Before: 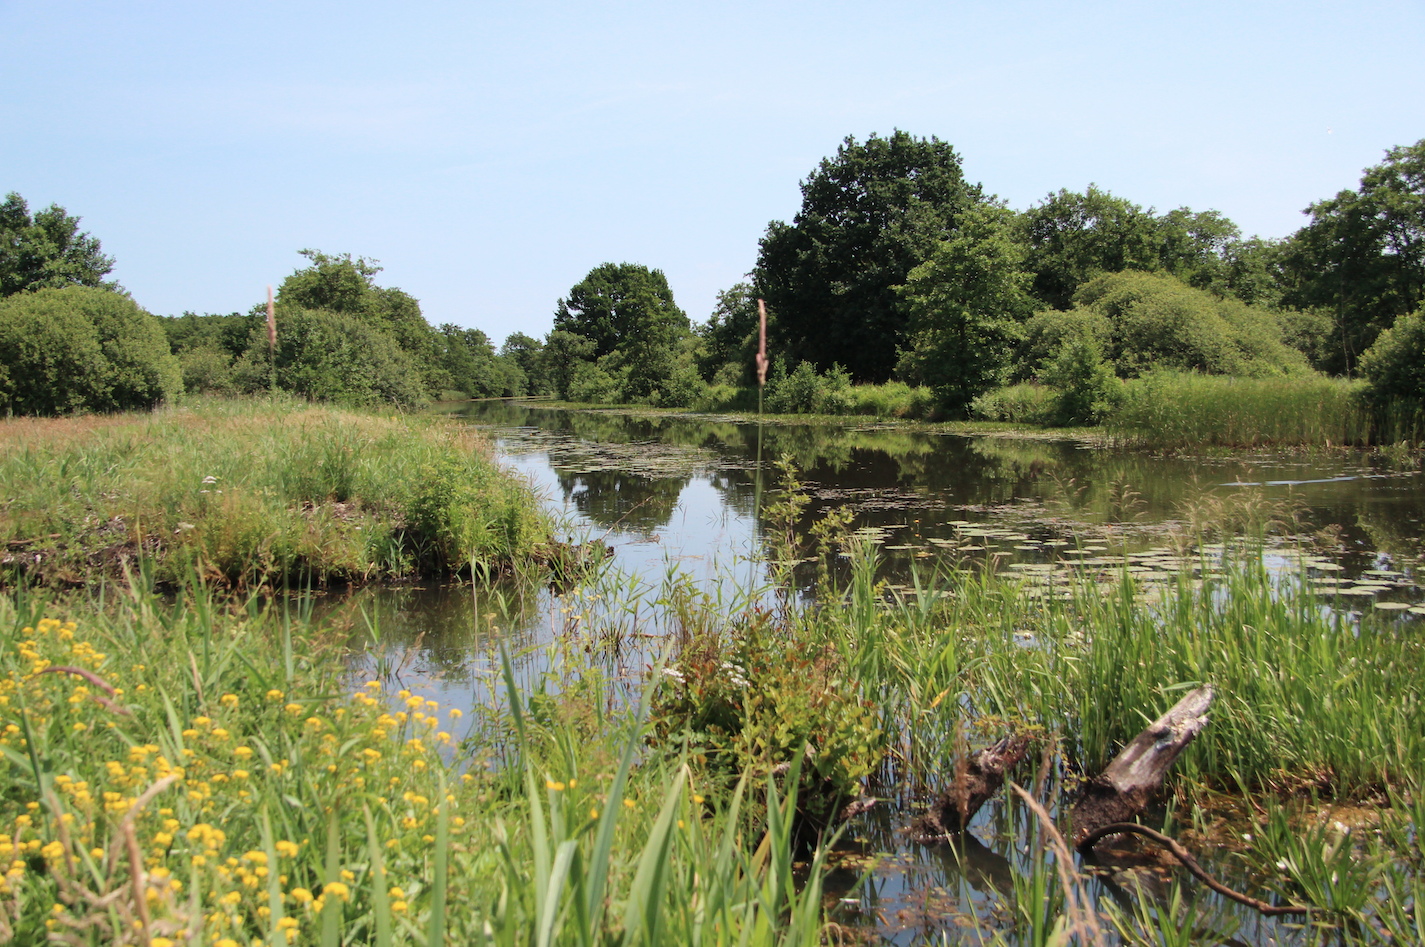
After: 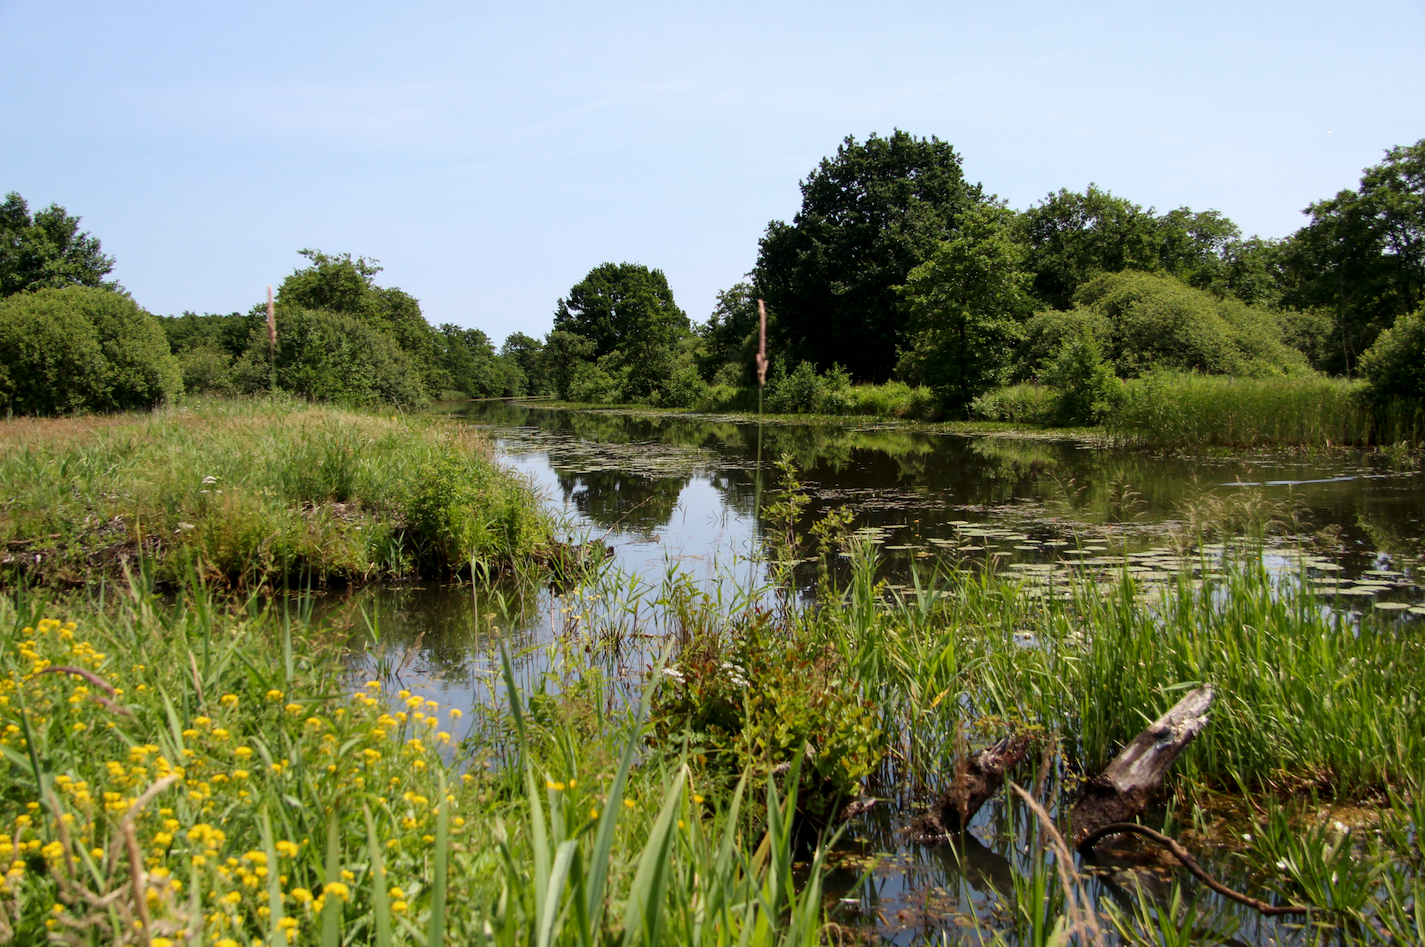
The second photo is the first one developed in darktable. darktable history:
local contrast: highlights 100%, shadows 100%, detail 120%, midtone range 0.2
contrast brightness saturation: contrast 0.07, brightness -0.13, saturation 0.06
